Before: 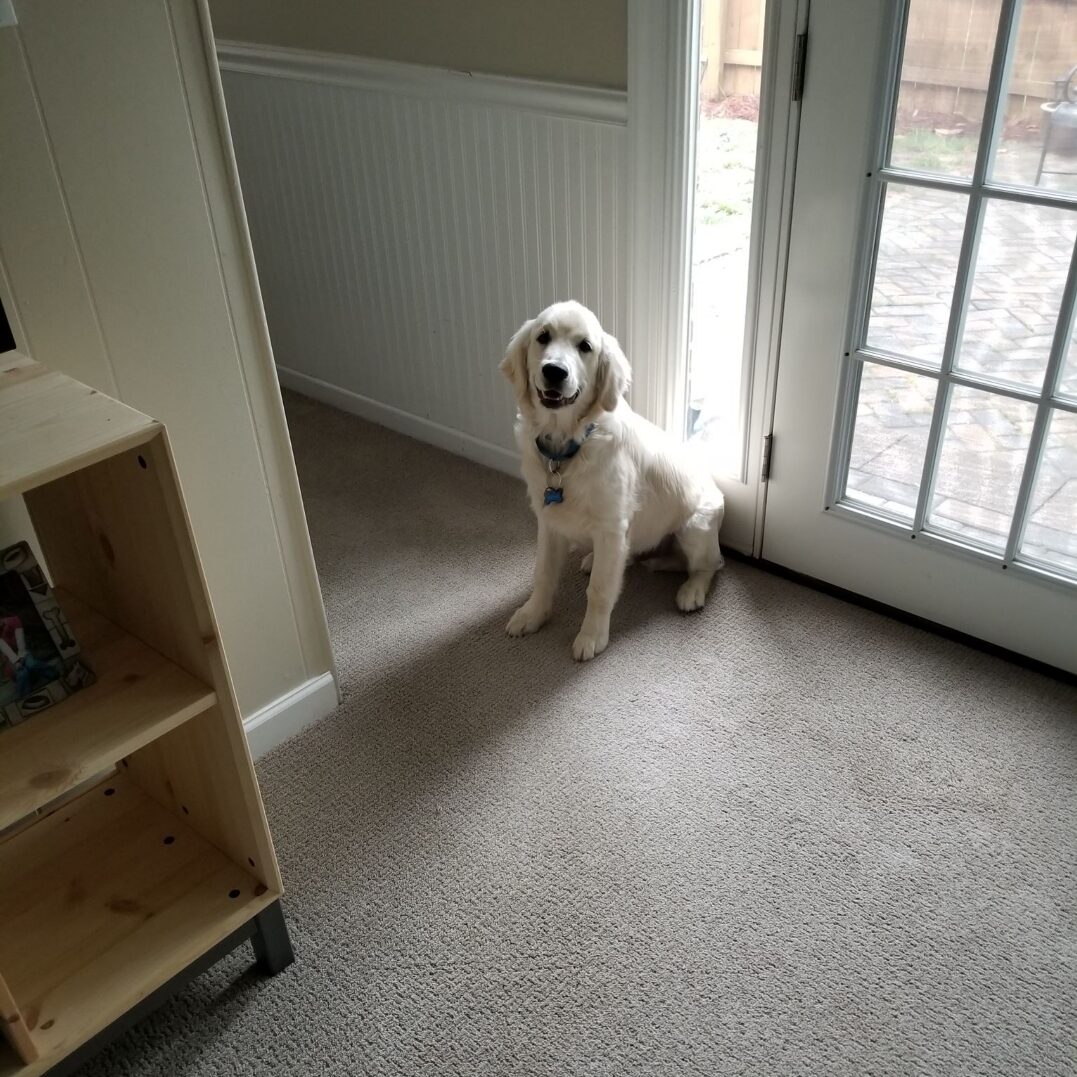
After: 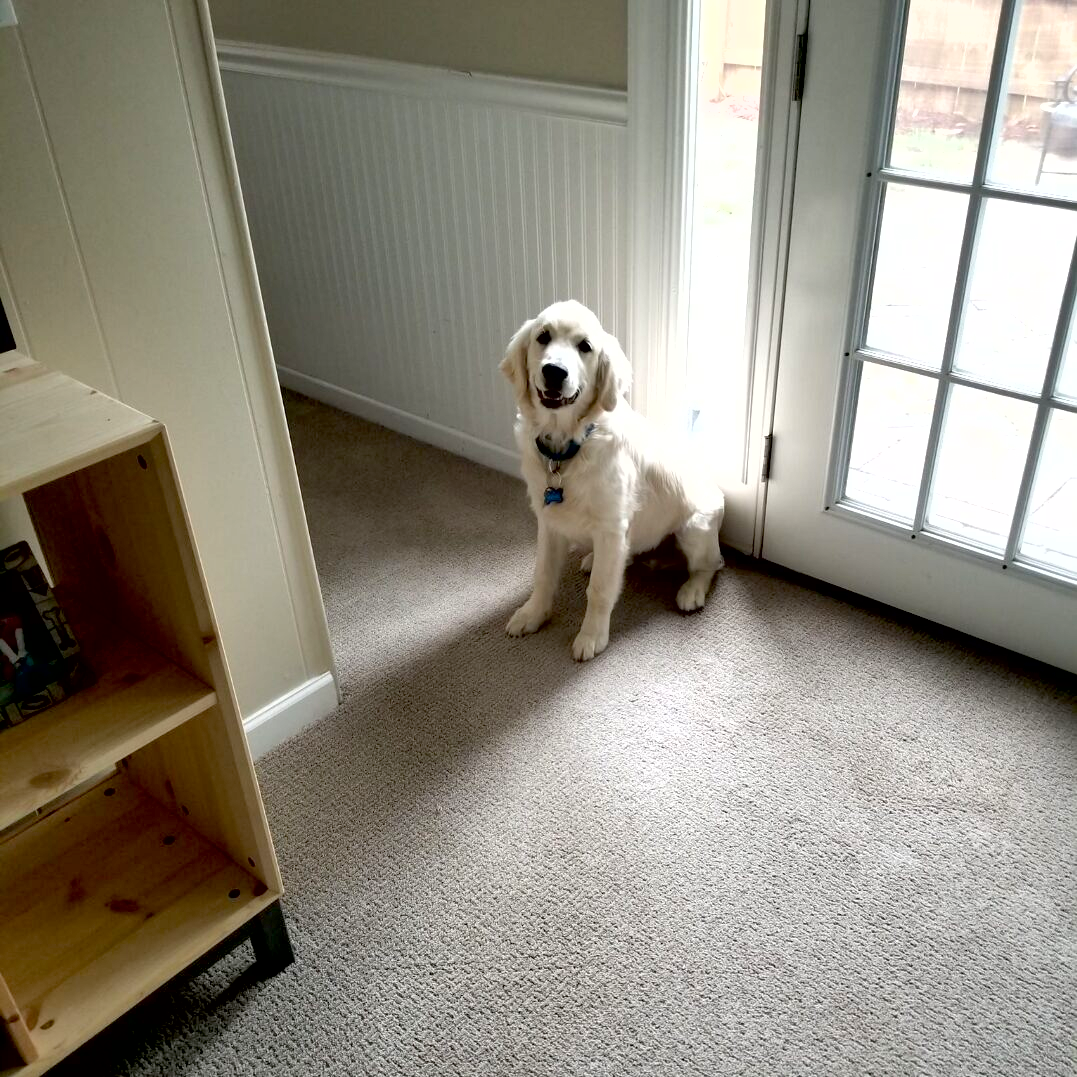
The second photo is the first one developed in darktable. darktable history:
exposure: black level correction 0.012, exposure 0.7 EV, compensate exposure bias true, compensate highlight preservation false
shadows and highlights: radius 125.46, shadows 30.51, highlights -30.51, low approximation 0.01, soften with gaussian
